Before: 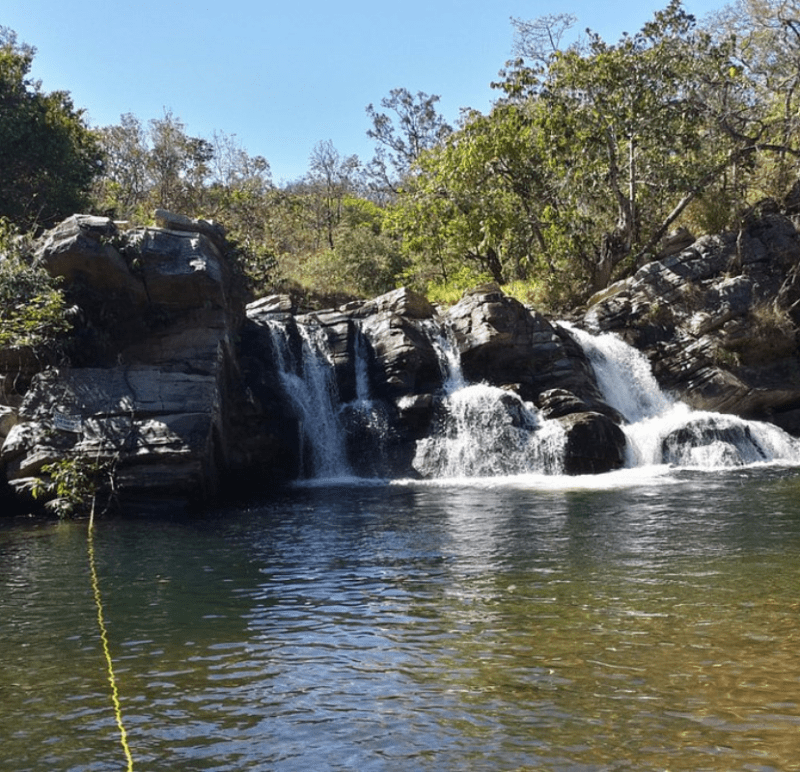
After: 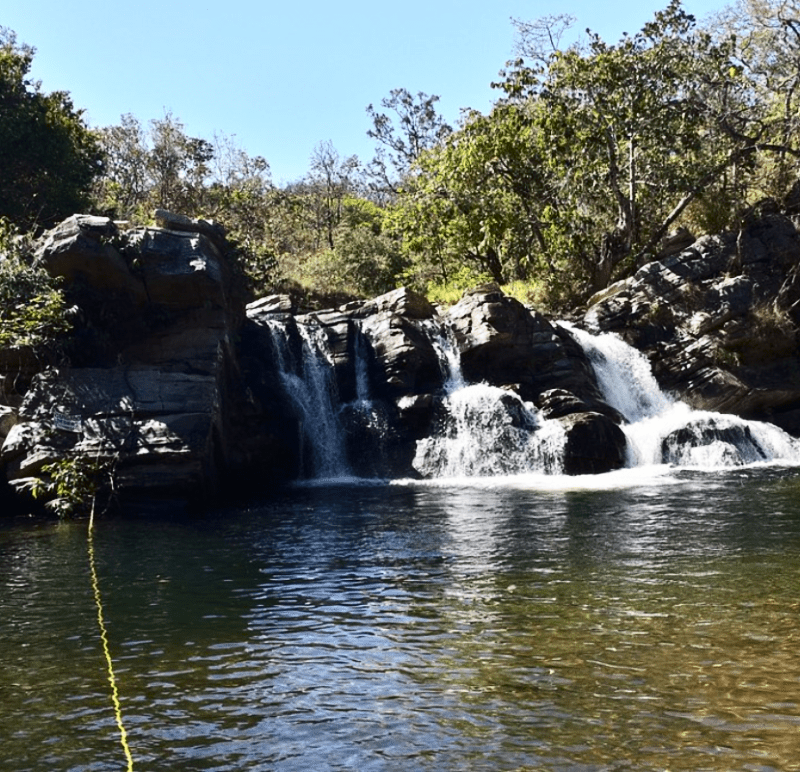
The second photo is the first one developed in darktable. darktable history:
contrast brightness saturation: contrast 0.281
